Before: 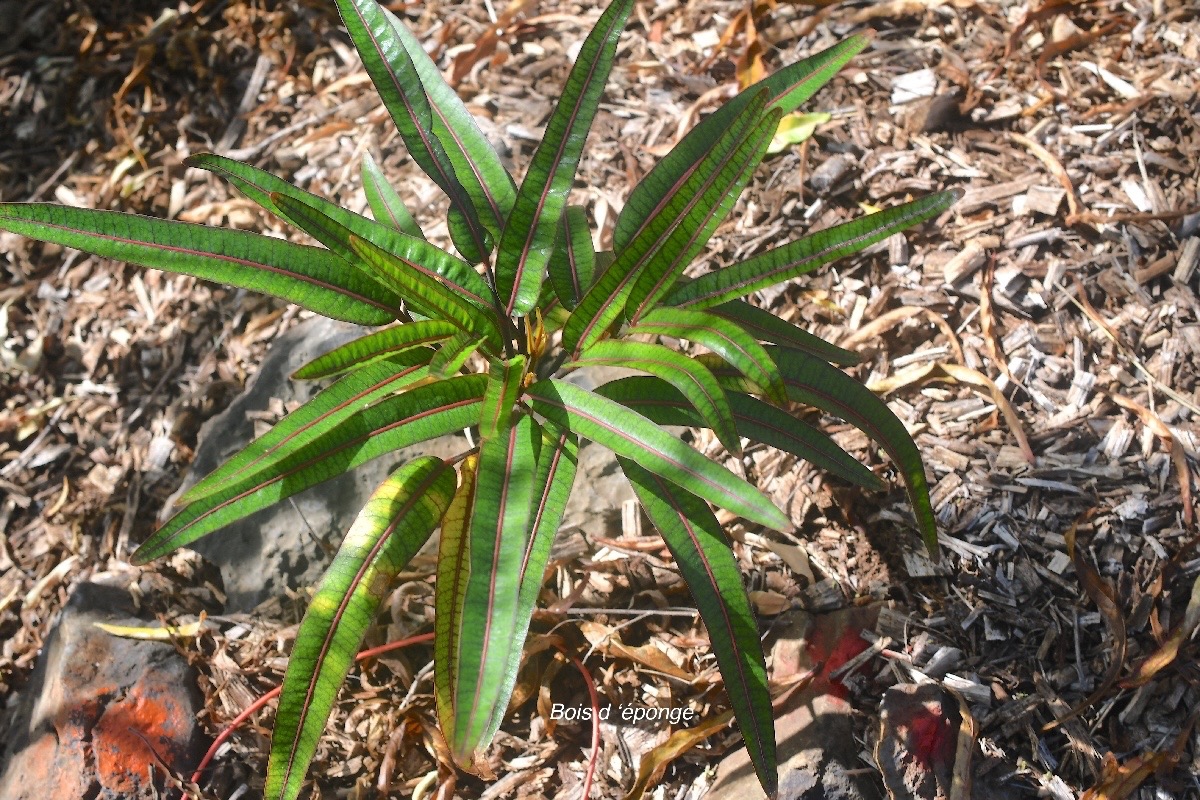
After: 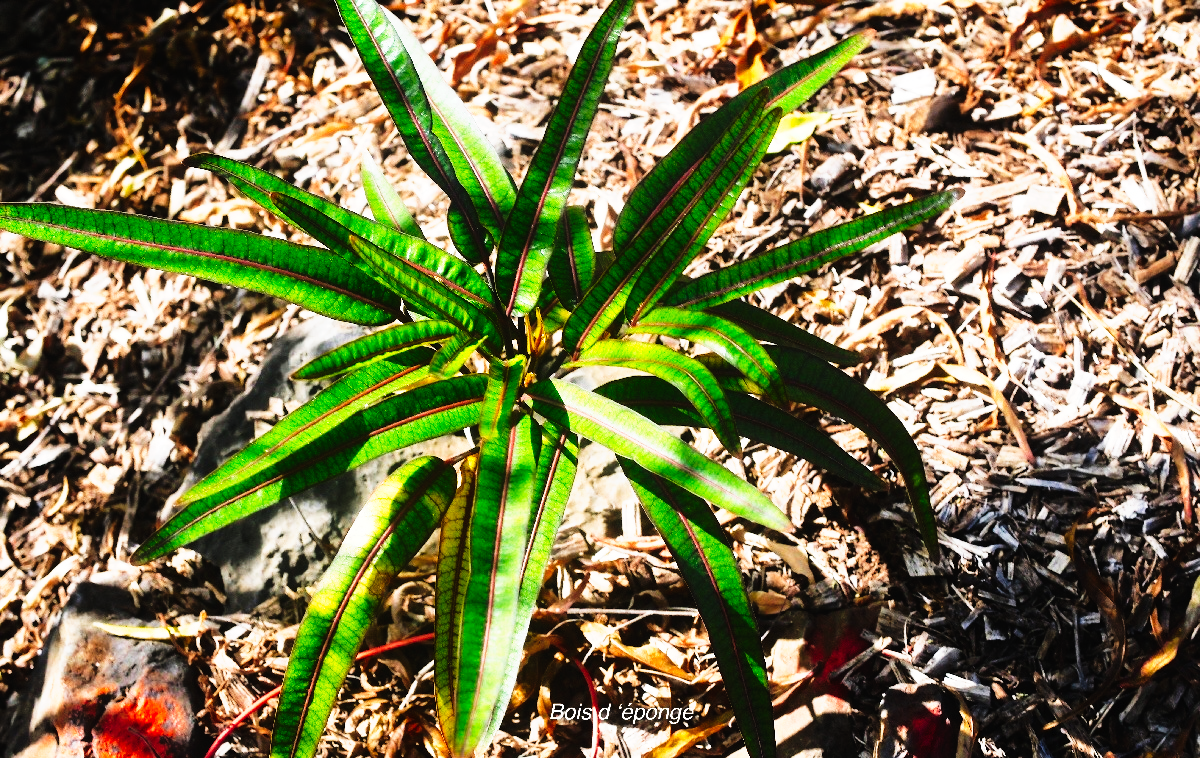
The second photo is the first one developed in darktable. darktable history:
crop and rotate: top 0.01%, bottom 5.148%
tone curve: curves: ch0 [(0, 0) (0.003, 0.001) (0.011, 0.005) (0.025, 0.01) (0.044, 0.016) (0.069, 0.019) (0.1, 0.024) (0.136, 0.03) (0.177, 0.045) (0.224, 0.071) (0.277, 0.122) (0.335, 0.202) (0.399, 0.326) (0.468, 0.471) (0.543, 0.638) (0.623, 0.798) (0.709, 0.913) (0.801, 0.97) (0.898, 0.983) (1, 1)], preserve colors none
